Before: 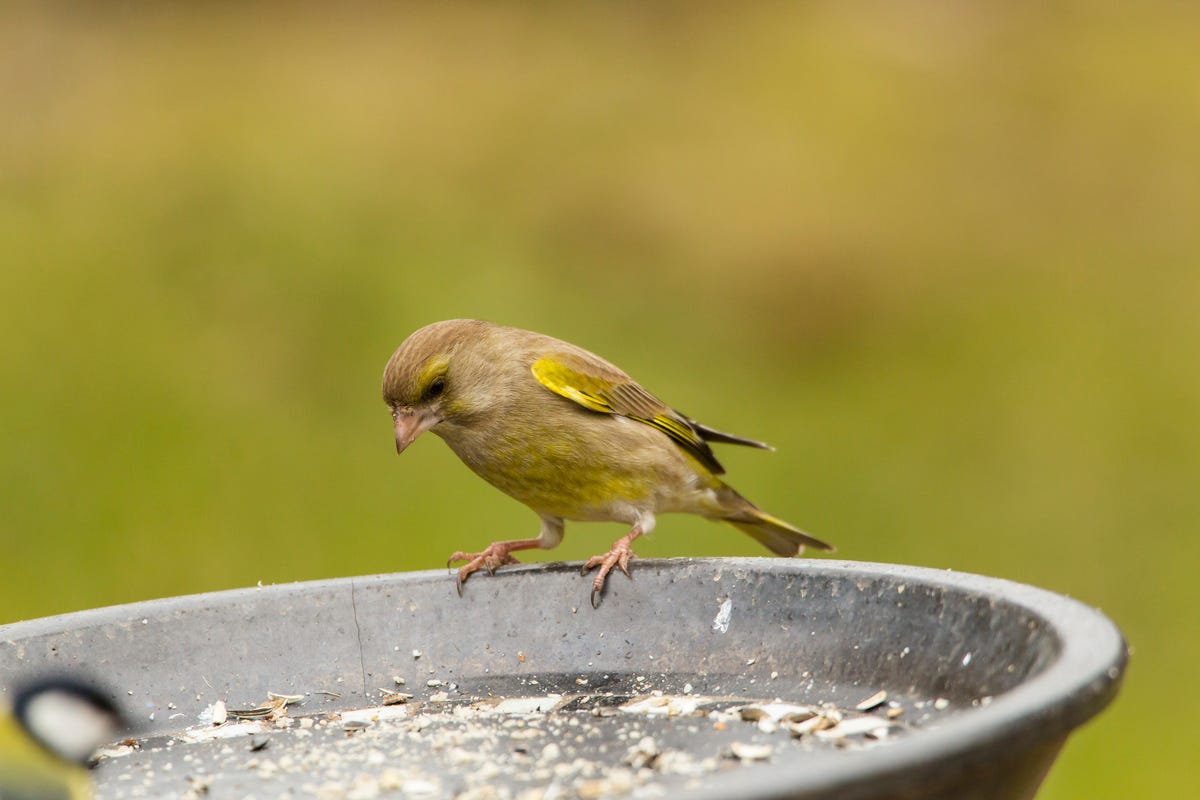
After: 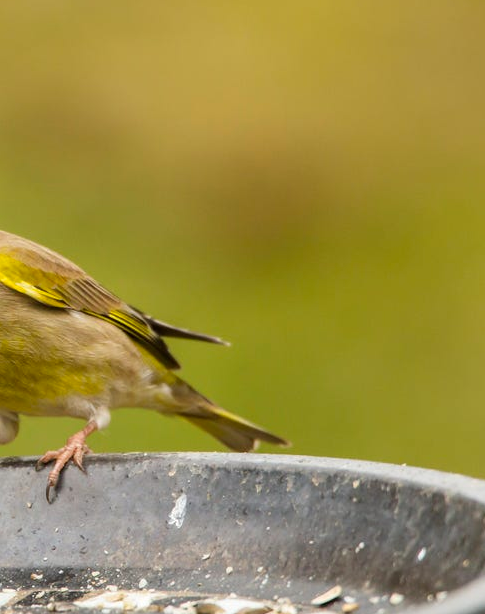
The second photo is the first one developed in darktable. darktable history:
color correction: highlights b* 0.036, saturation 1.08
crop: left 45.431%, top 13.139%, right 14.142%, bottom 9.999%
